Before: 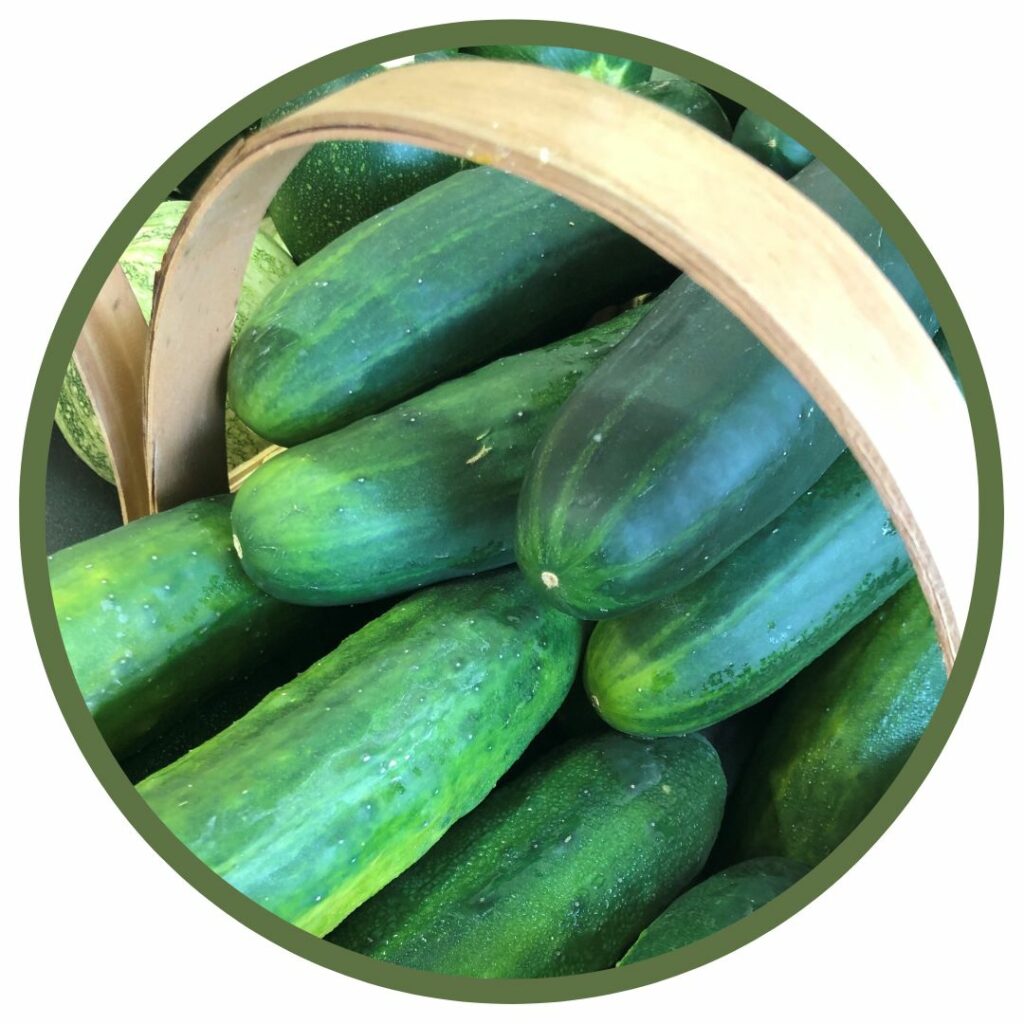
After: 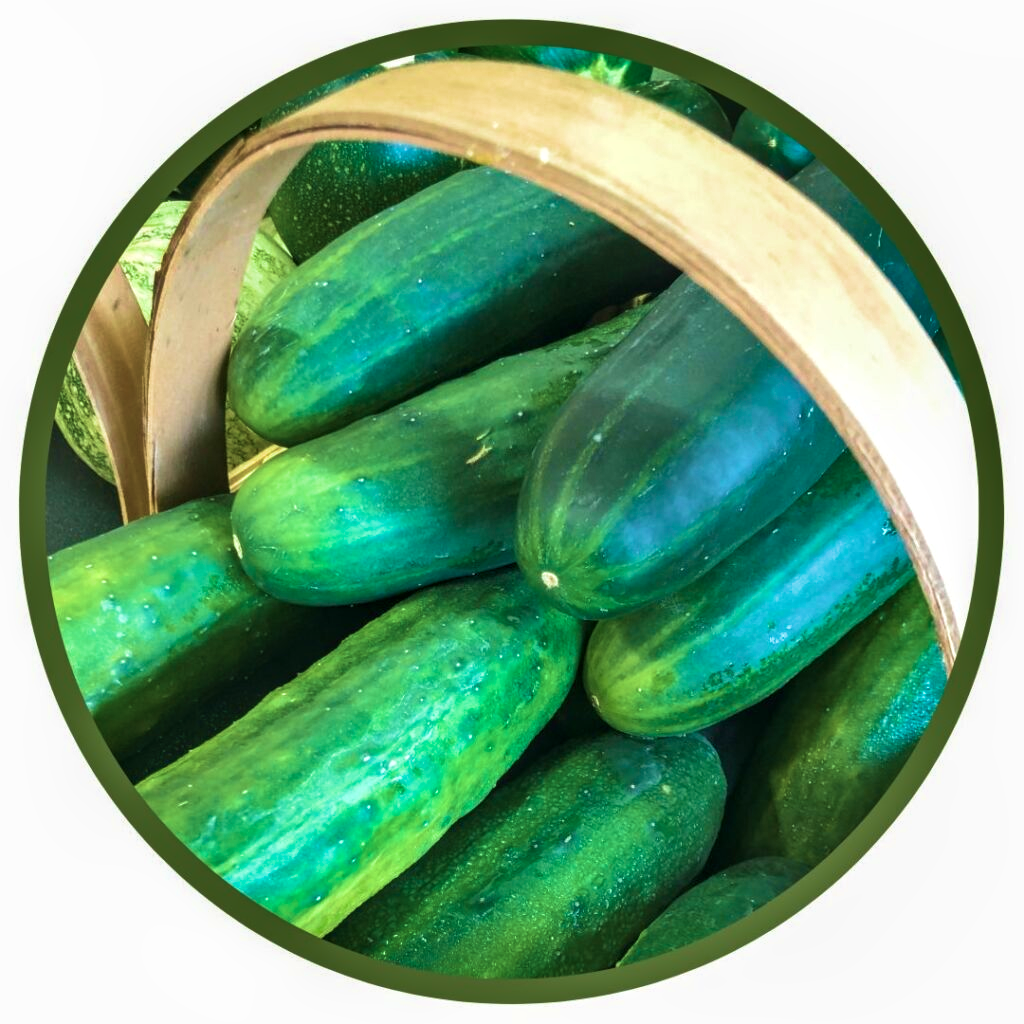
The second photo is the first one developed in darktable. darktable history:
local contrast: on, module defaults
velvia: strength 55.31%
shadows and highlights: shadows 53.18, soften with gaussian
